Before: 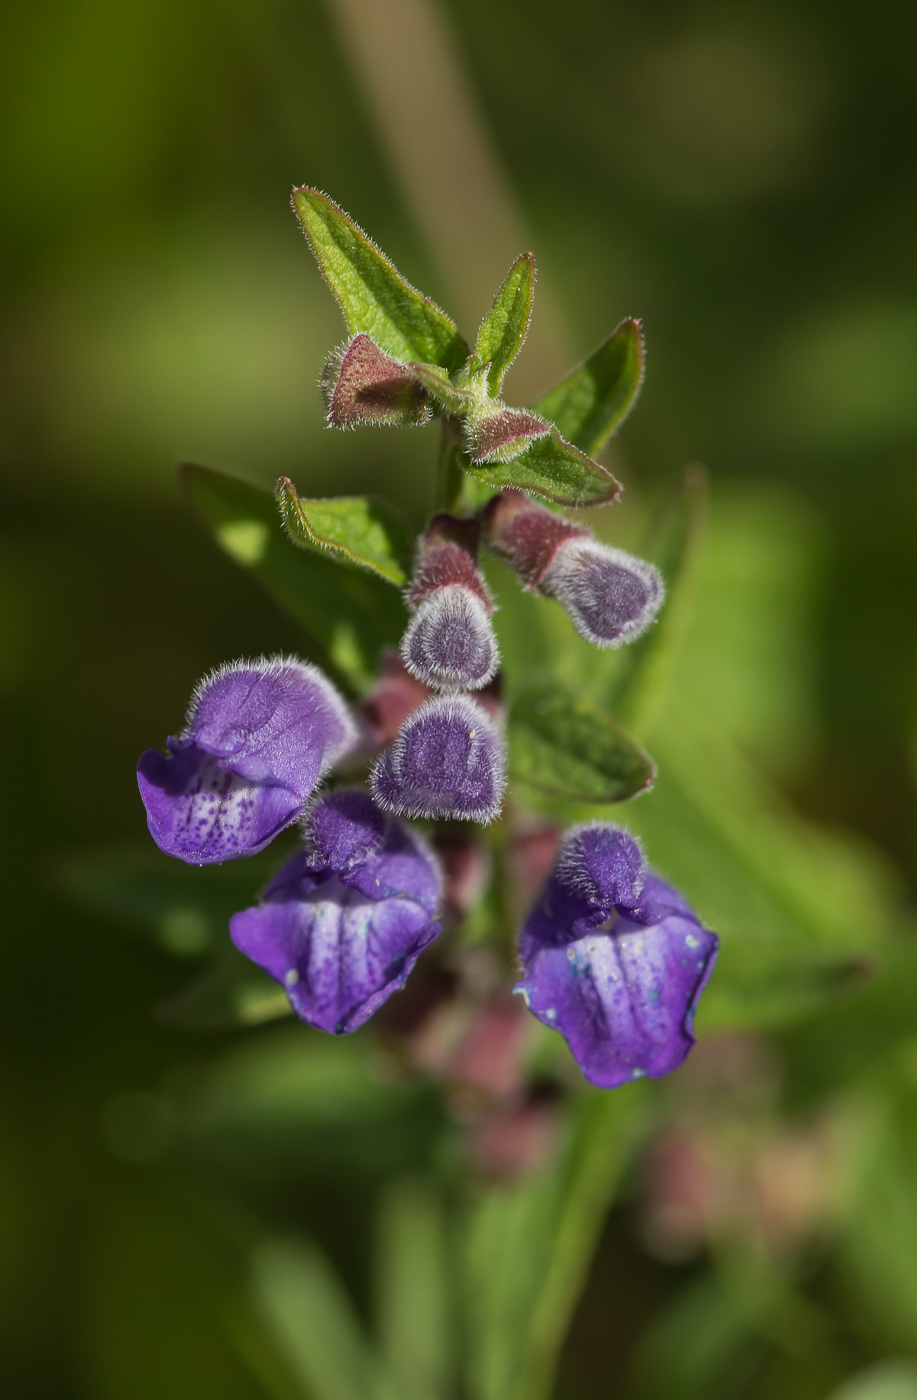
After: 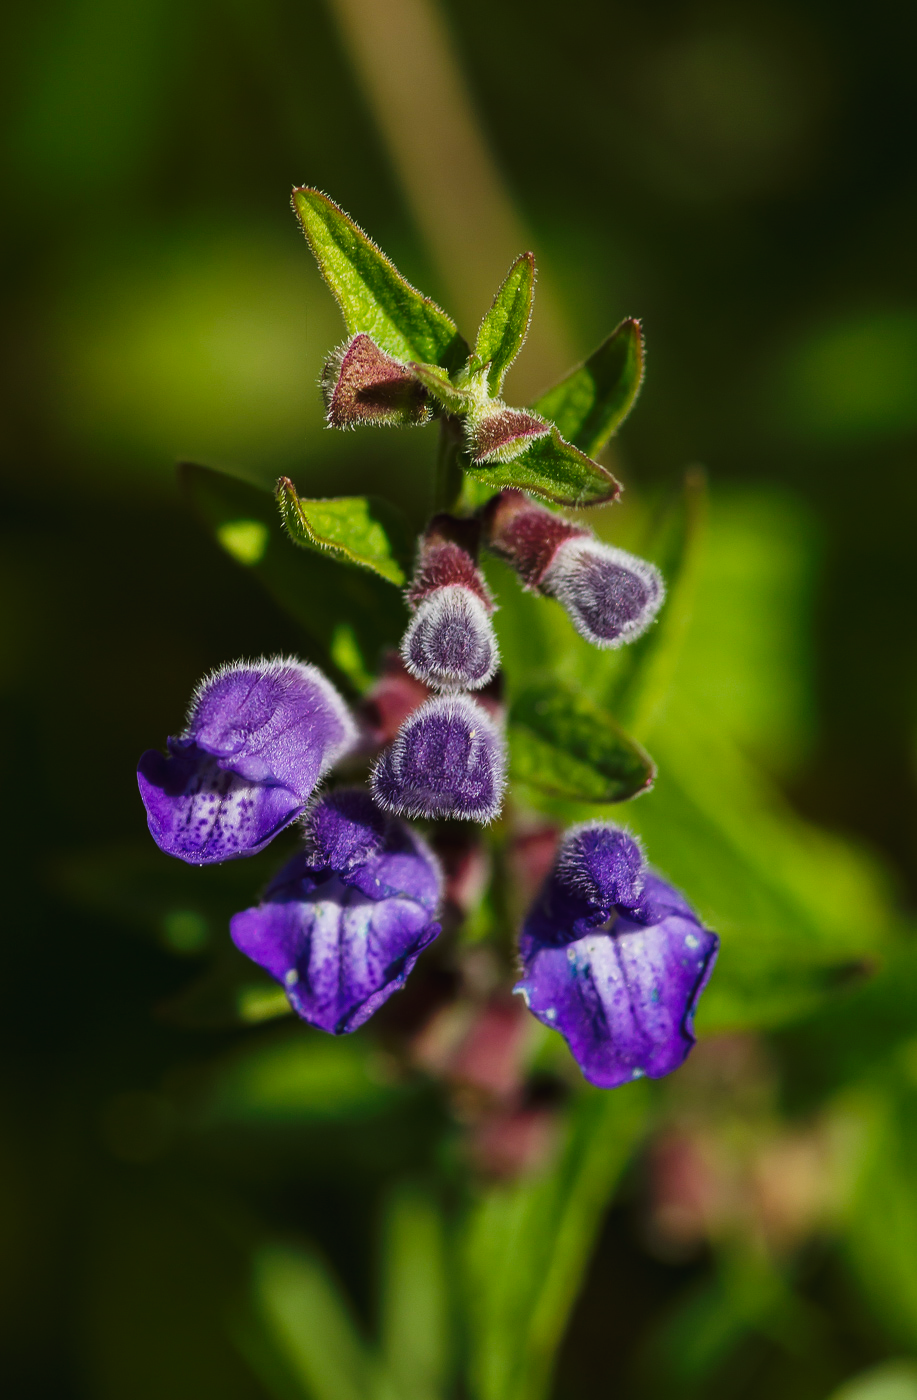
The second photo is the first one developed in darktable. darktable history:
tone curve: curves: ch0 [(0, 0) (0.003, 0.02) (0.011, 0.021) (0.025, 0.022) (0.044, 0.023) (0.069, 0.026) (0.1, 0.04) (0.136, 0.06) (0.177, 0.092) (0.224, 0.127) (0.277, 0.176) (0.335, 0.258) (0.399, 0.349) (0.468, 0.444) (0.543, 0.546) (0.623, 0.649) (0.709, 0.754) (0.801, 0.842) (0.898, 0.922) (1, 1)], preserve colors none
color balance rgb: global vibrance 6.81%, saturation formula JzAzBz (2021)
